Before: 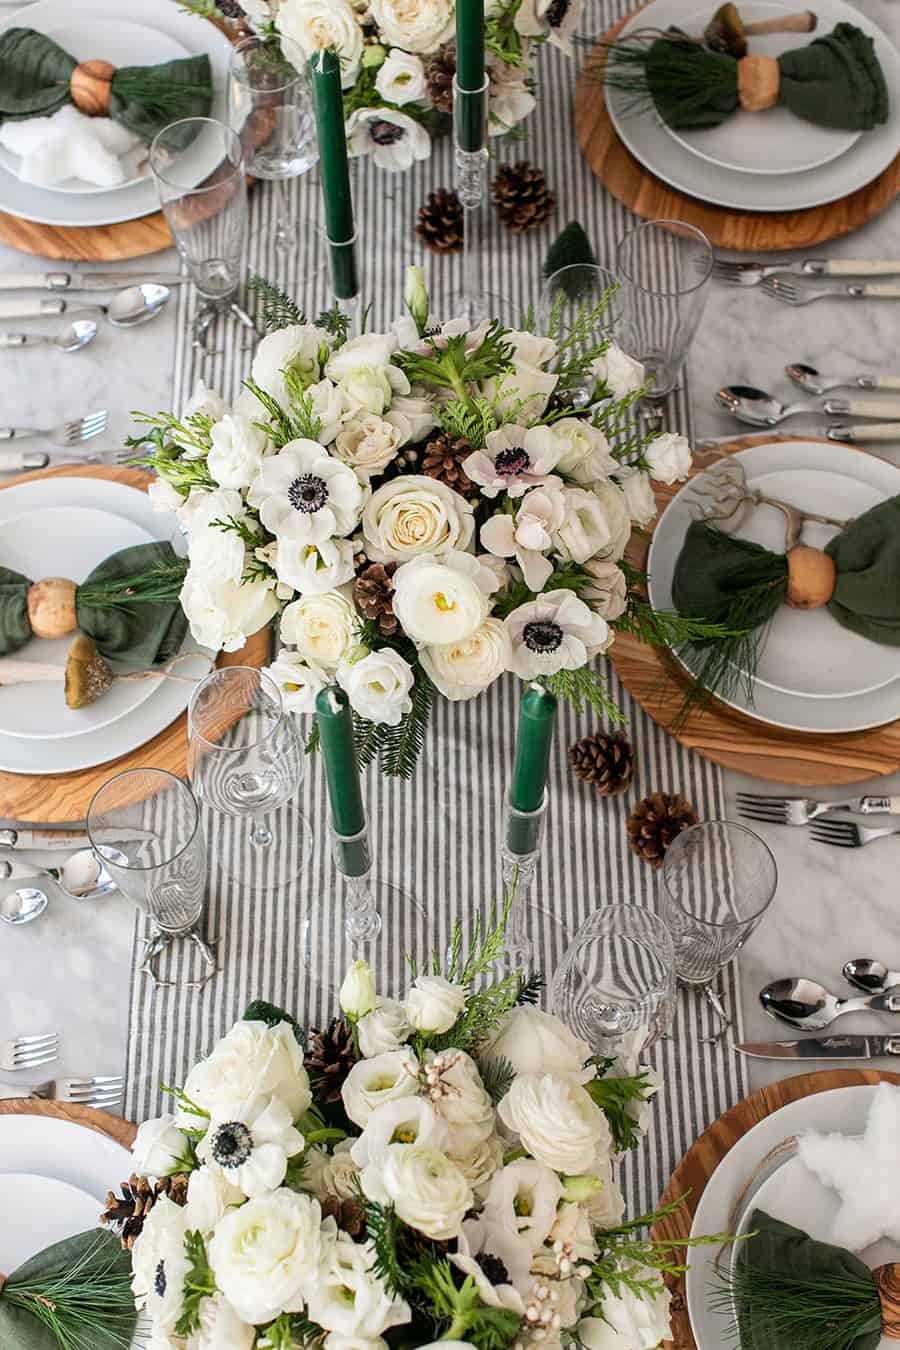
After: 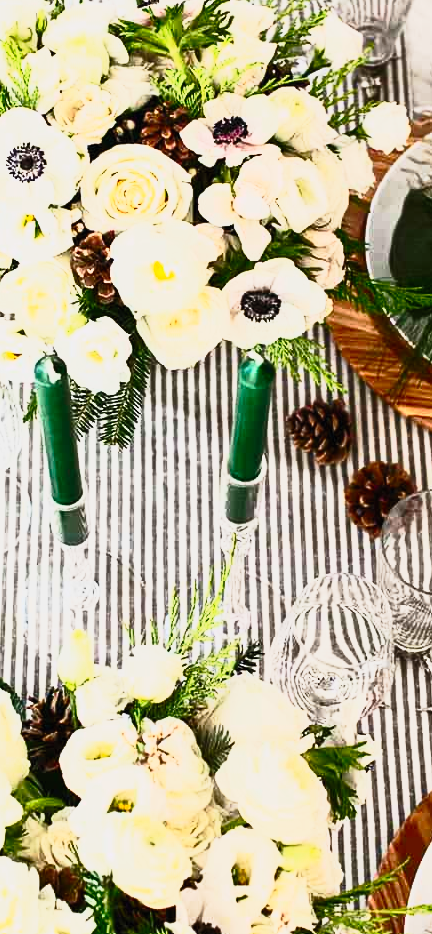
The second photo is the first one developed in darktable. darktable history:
contrast brightness saturation: contrast 0.811, brightness 0.588, saturation 0.574
tone curve: curves: ch0 [(0, 0) (0.058, 0.037) (0.214, 0.183) (0.304, 0.288) (0.561, 0.554) (0.687, 0.677) (0.768, 0.768) (0.858, 0.861) (0.987, 0.945)]; ch1 [(0, 0) (0.172, 0.123) (0.312, 0.296) (0.432, 0.448) (0.471, 0.469) (0.502, 0.5) (0.521, 0.505) (0.565, 0.569) (0.663, 0.663) (0.703, 0.721) (0.857, 0.917) (1, 1)]; ch2 [(0, 0) (0.411, 0.424) (0.485, 0.497) (0.502, 0.5) (0.517, 0.511) (0.556, 0.551) (0.626, 0.594) (0.709, 0.661) (1, 1)], preserve colors none
crop: left 31.404%, top 24.529%, right 20.467%, bottom 6.279%
